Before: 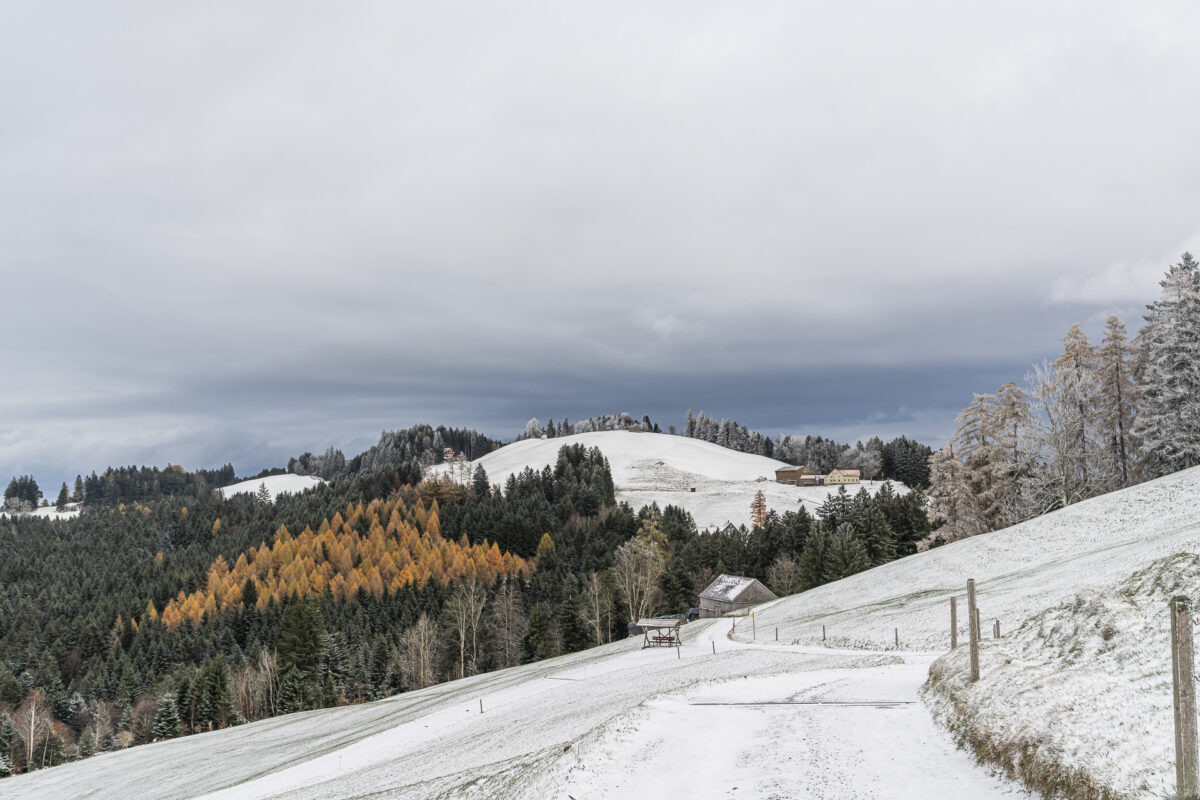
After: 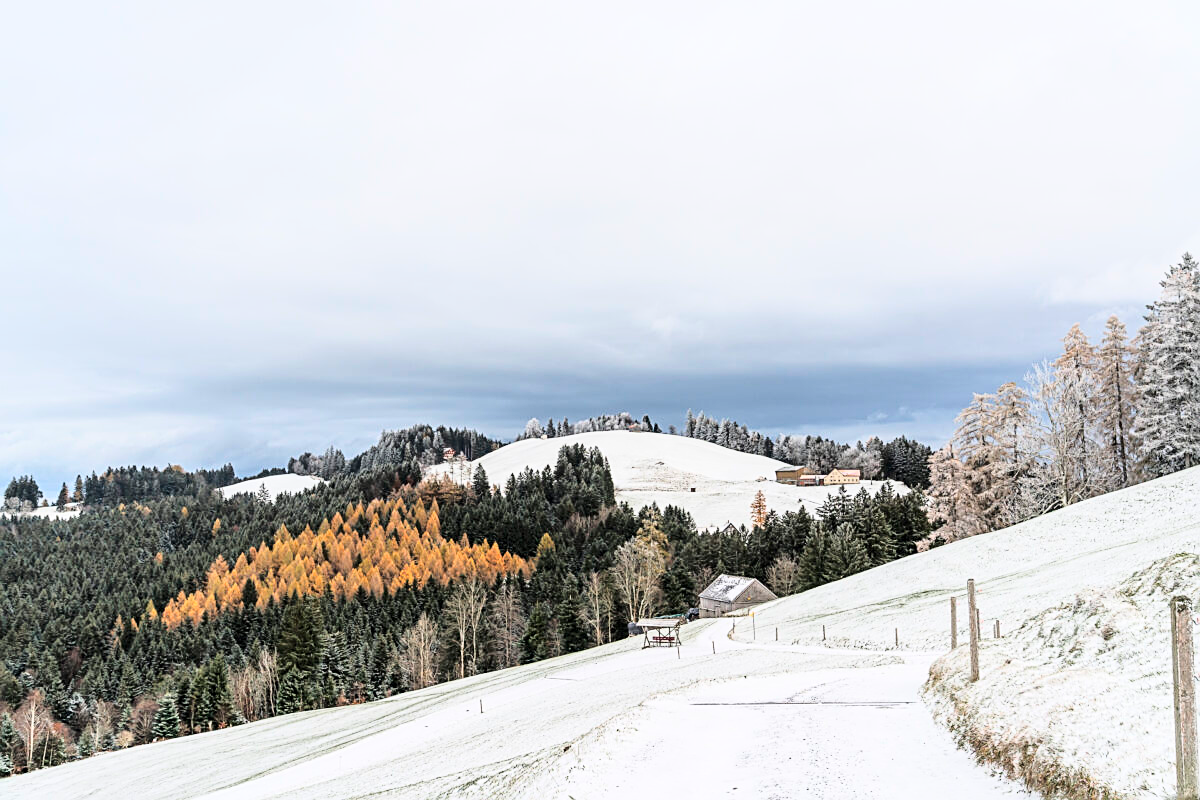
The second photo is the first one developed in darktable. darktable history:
base curve: curves: ch0 [(0, 0) (0.028, 0.03) (0.121, 0.232) (0.46, 0.748) (0.859, 0.968) (1, 1)]
sharpen: on, module defaults
